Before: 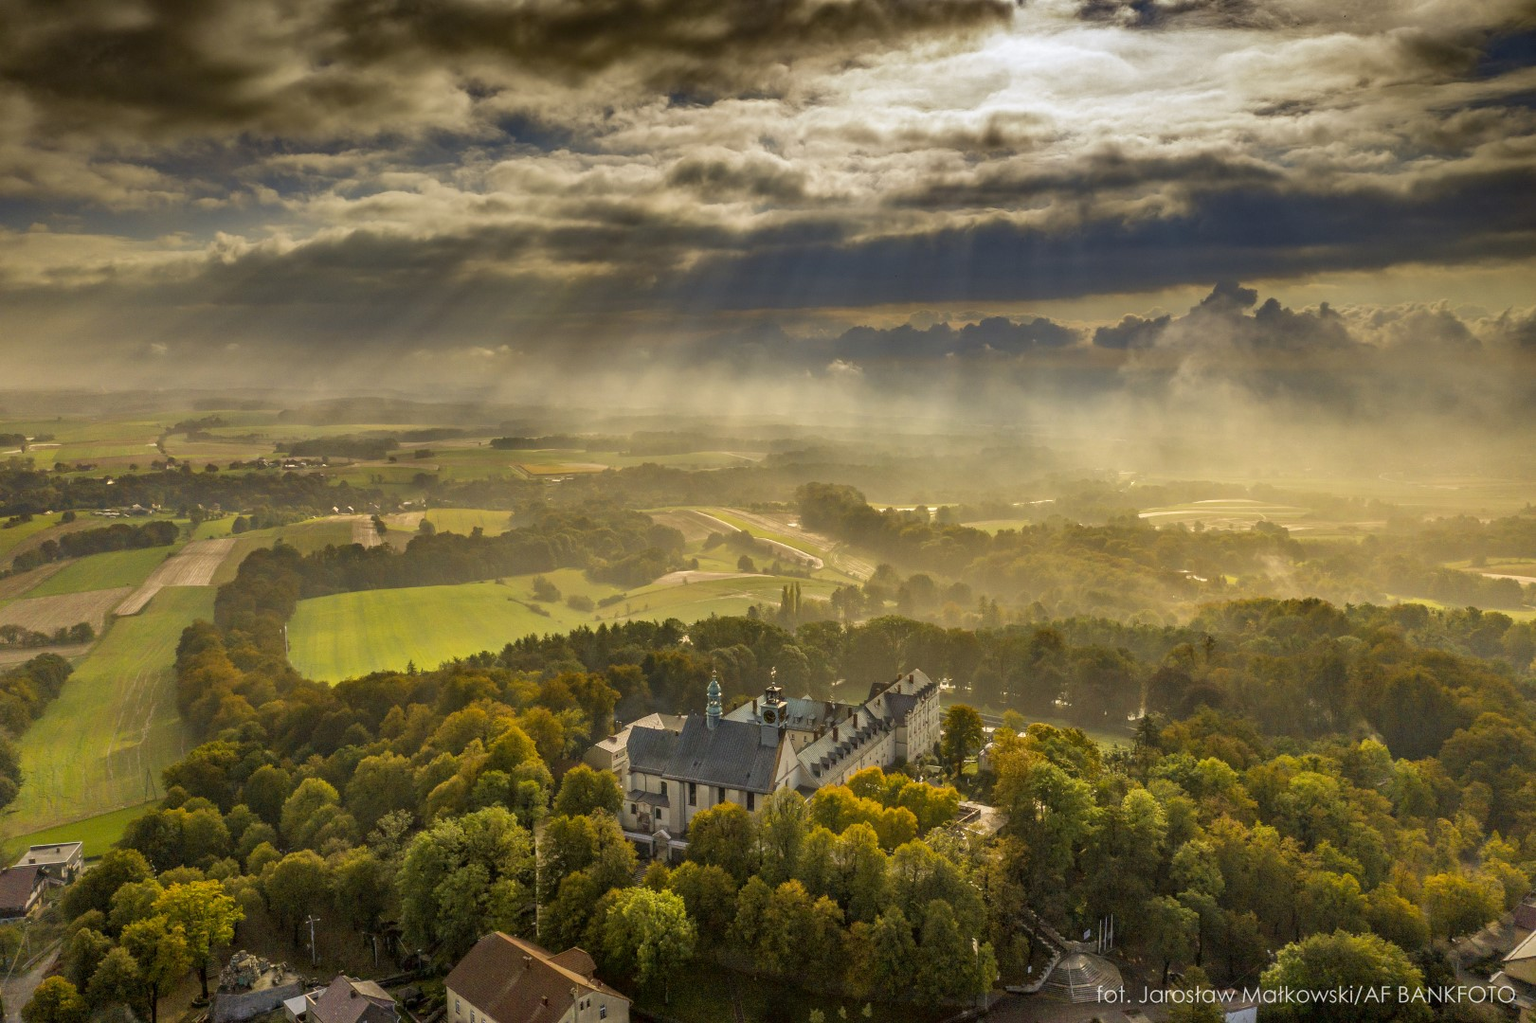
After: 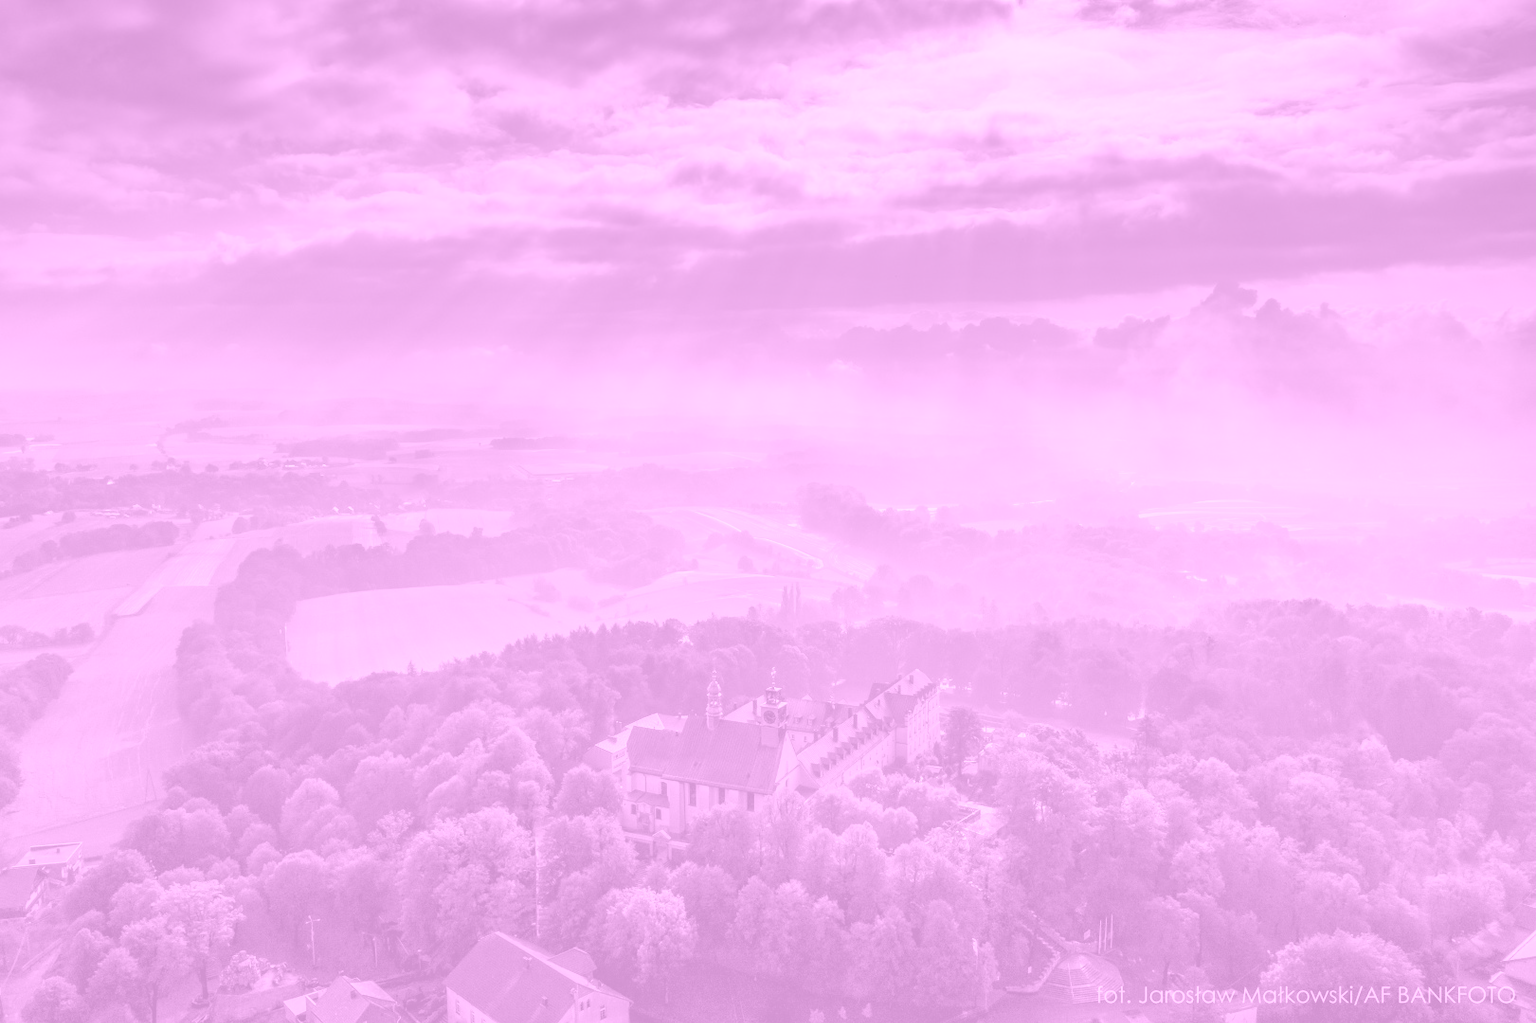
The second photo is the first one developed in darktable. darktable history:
white balance: red 1.009, blue 0.985
colorize: hue 331.2°, saturation 75%, source mix 30.28%, lightness 70.52%, version 1
